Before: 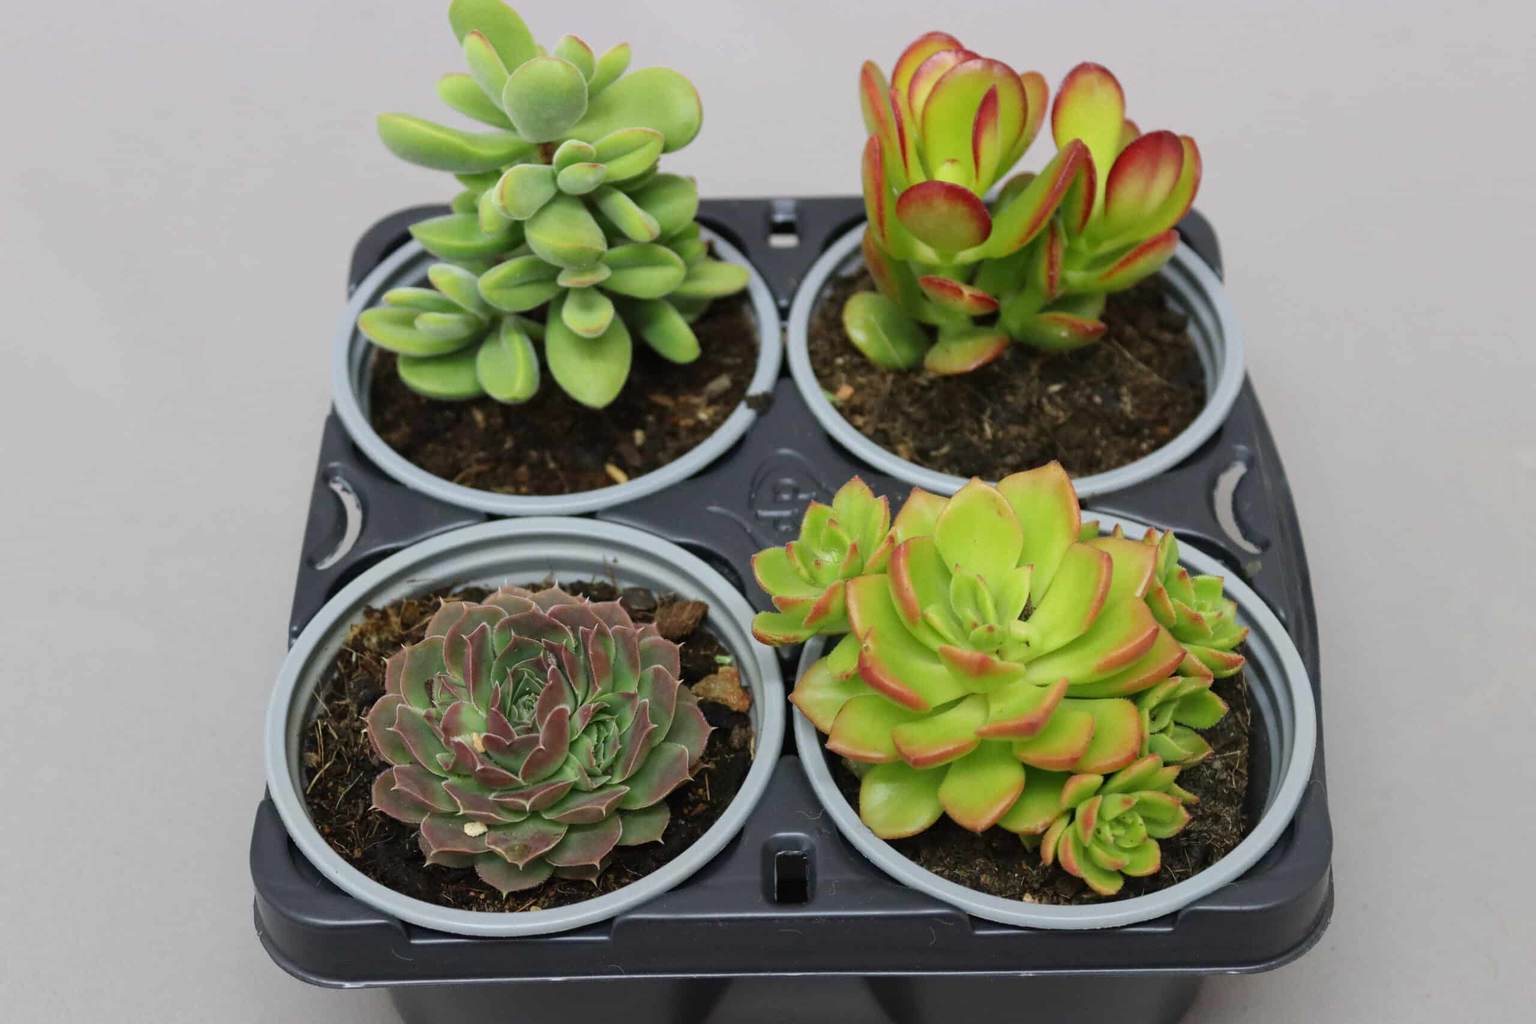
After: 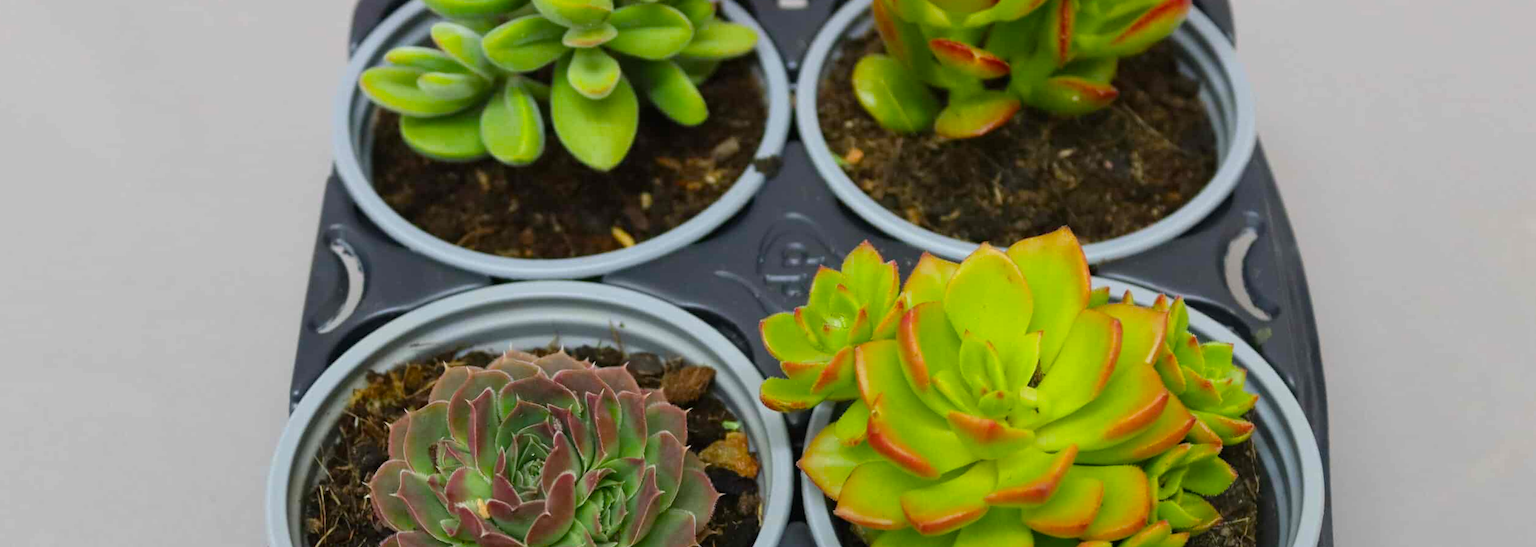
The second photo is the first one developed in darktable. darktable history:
color balance rgb: perceptual saturation grading › global saturation 30%, global vibrance 20%
rotate and perspective: rotation 0.174°, lens shift (vertical) 0.013, lens shift (horizontal) 0.019, shear 0.001, automatic cropping original format, crop left 0.007, crop right 0.991, crop top 0.016, crop bottom 0.997
crop and rotate: top 23.043%, bottom 23.437%
